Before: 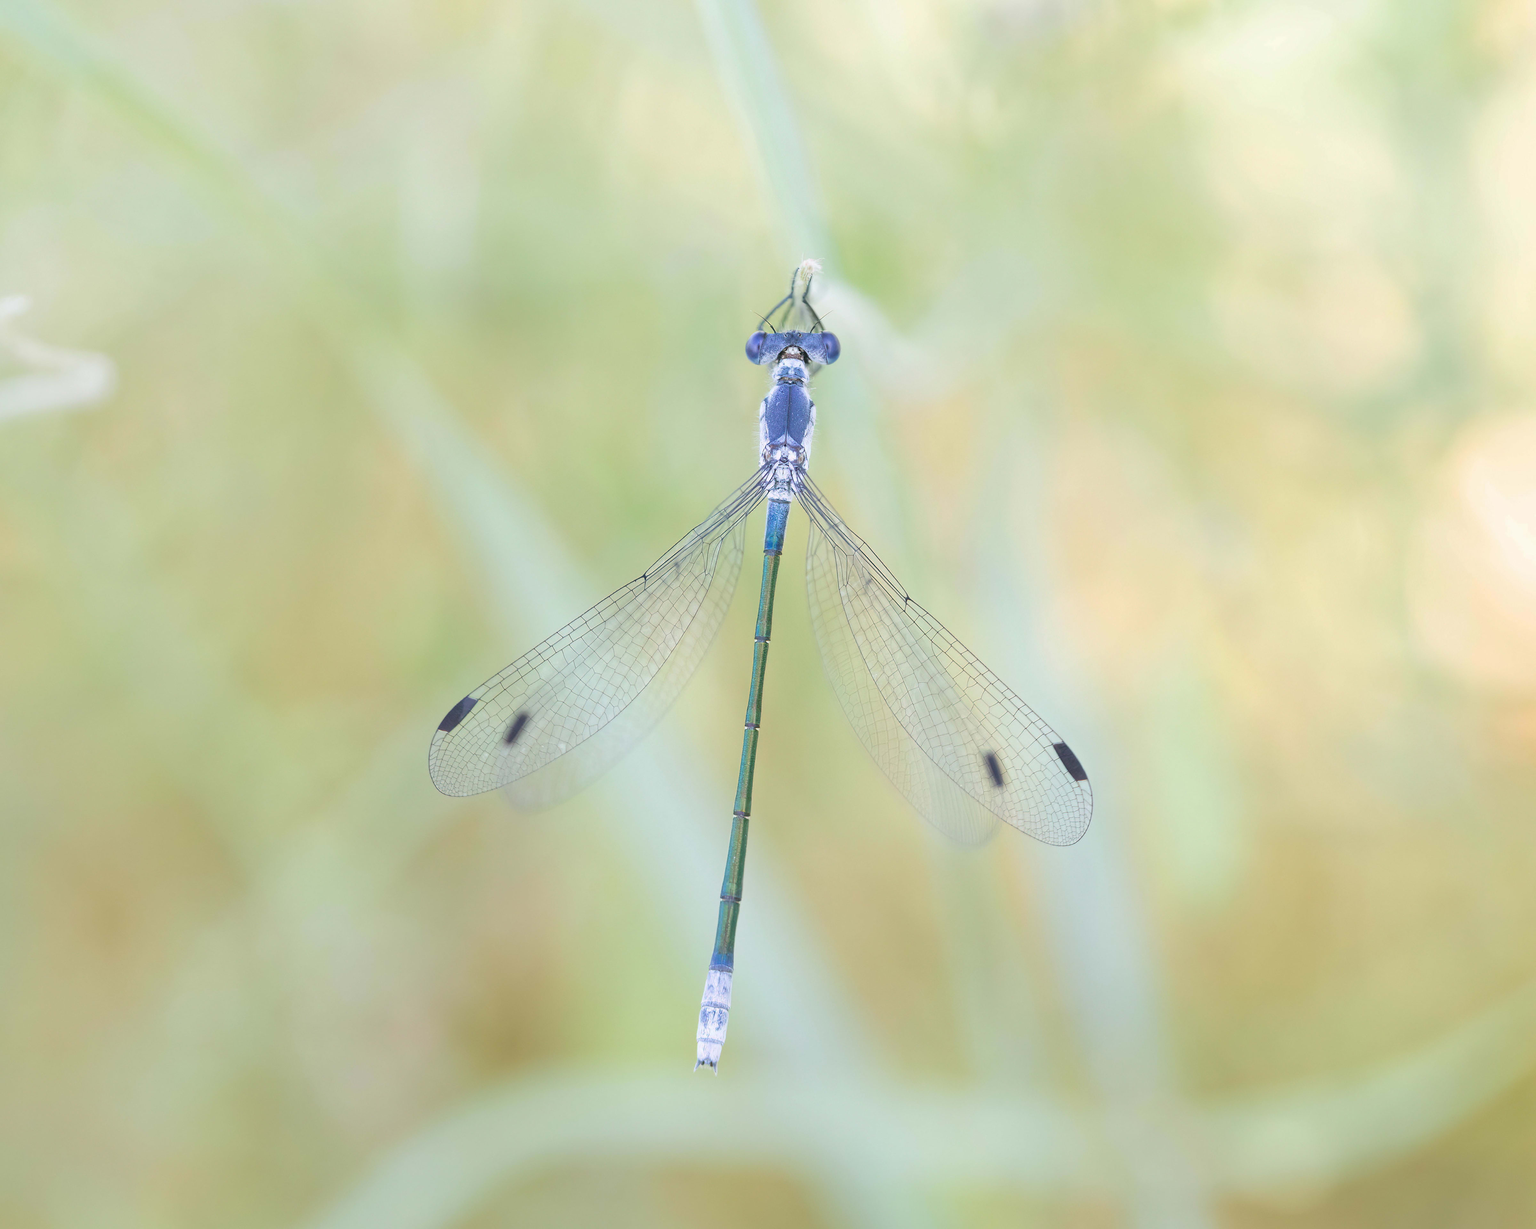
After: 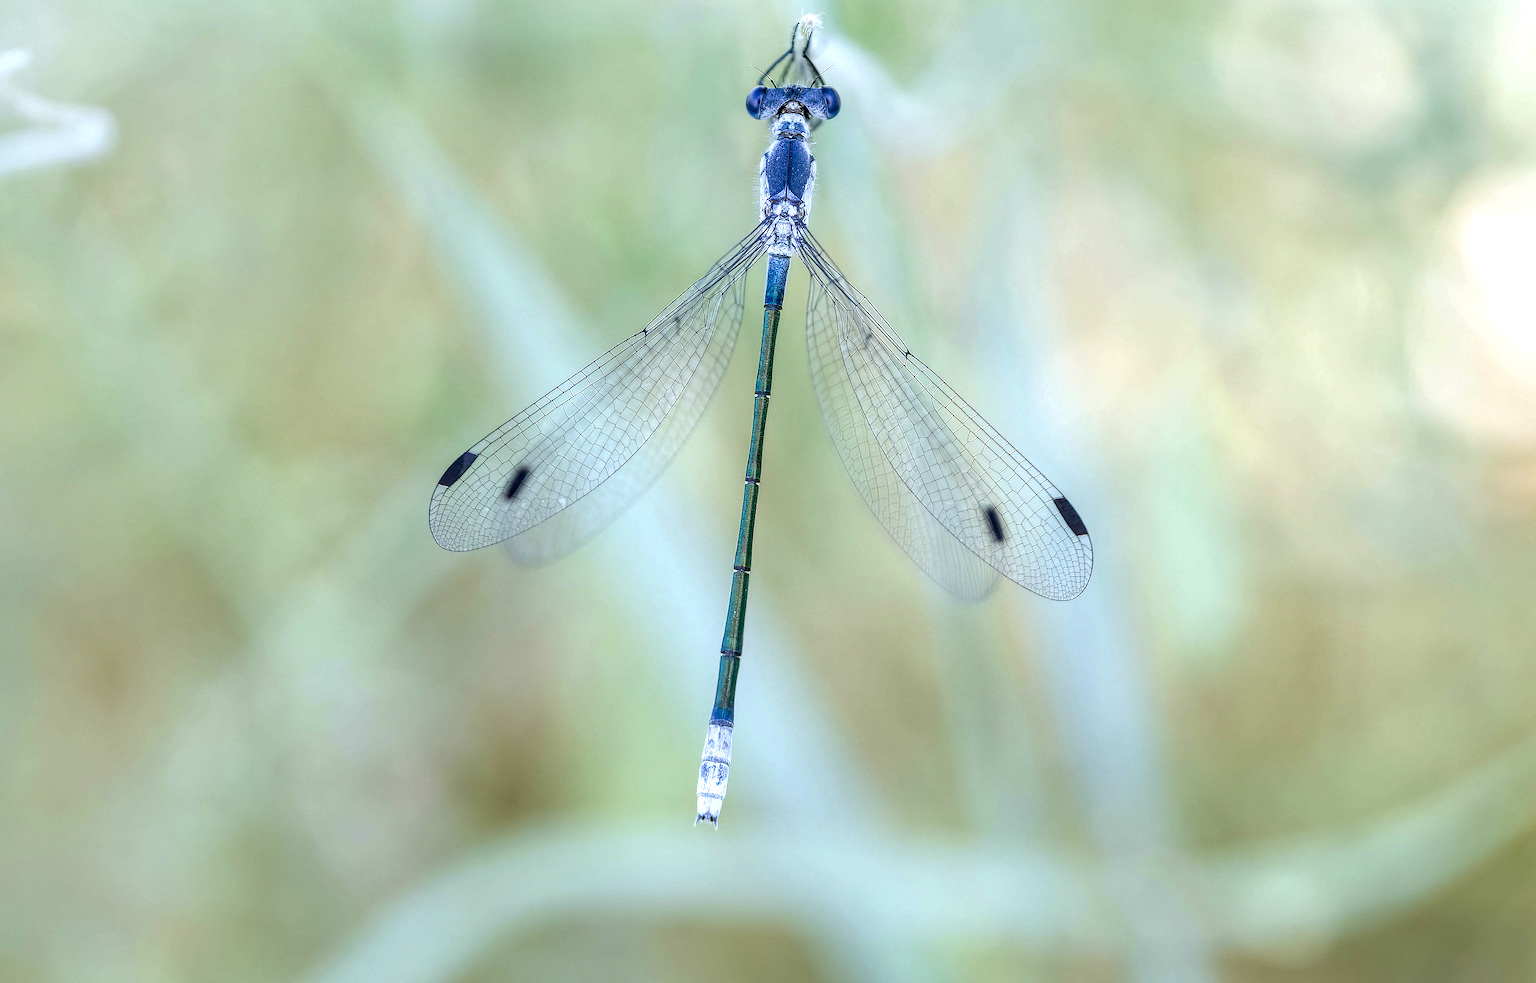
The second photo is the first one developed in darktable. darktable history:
sharpen: radius 1.4, amount 1.25, threshold 0.7
color calibration: x 0.37, y 0.382, temperature 4313.32 K
local contrast: highlights 20%, detail 197%
crop and rotate: top 19.998%
